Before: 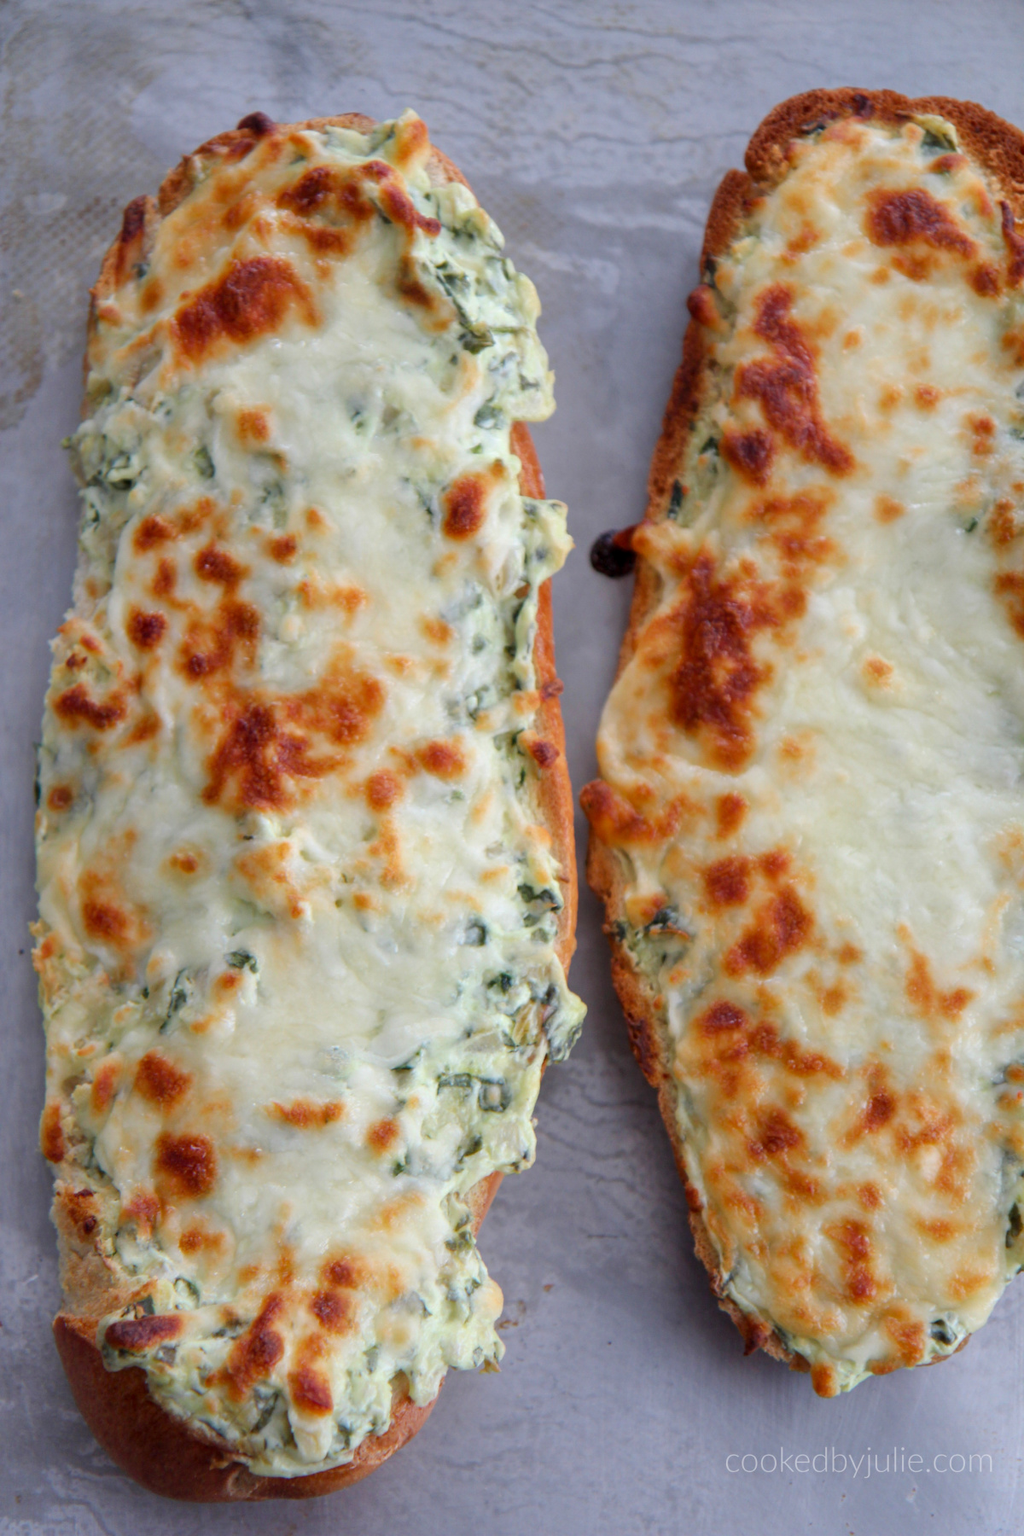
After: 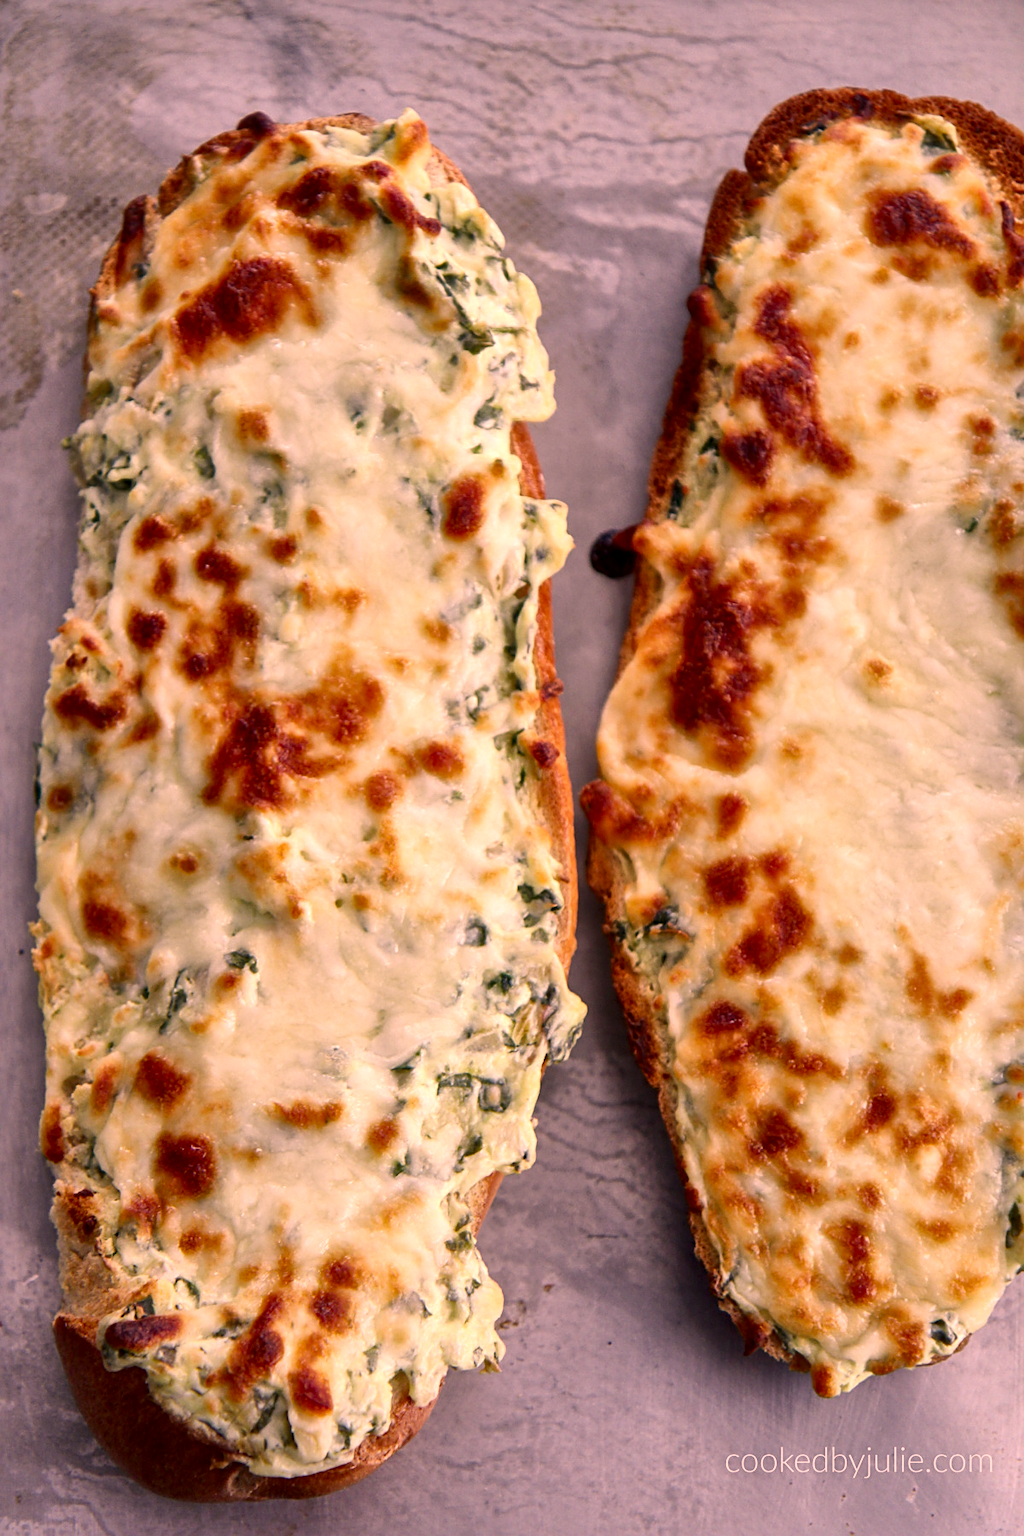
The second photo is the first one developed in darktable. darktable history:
local contrast: mode bilateral grid, contrast 20, coarseness 50, detail 171%, midtone range 0.2
color correction: highlights a* 22.36, highlights b* 21.95
contrast brightness saturation: contrast 0.142
sharpen: on, module defaults
